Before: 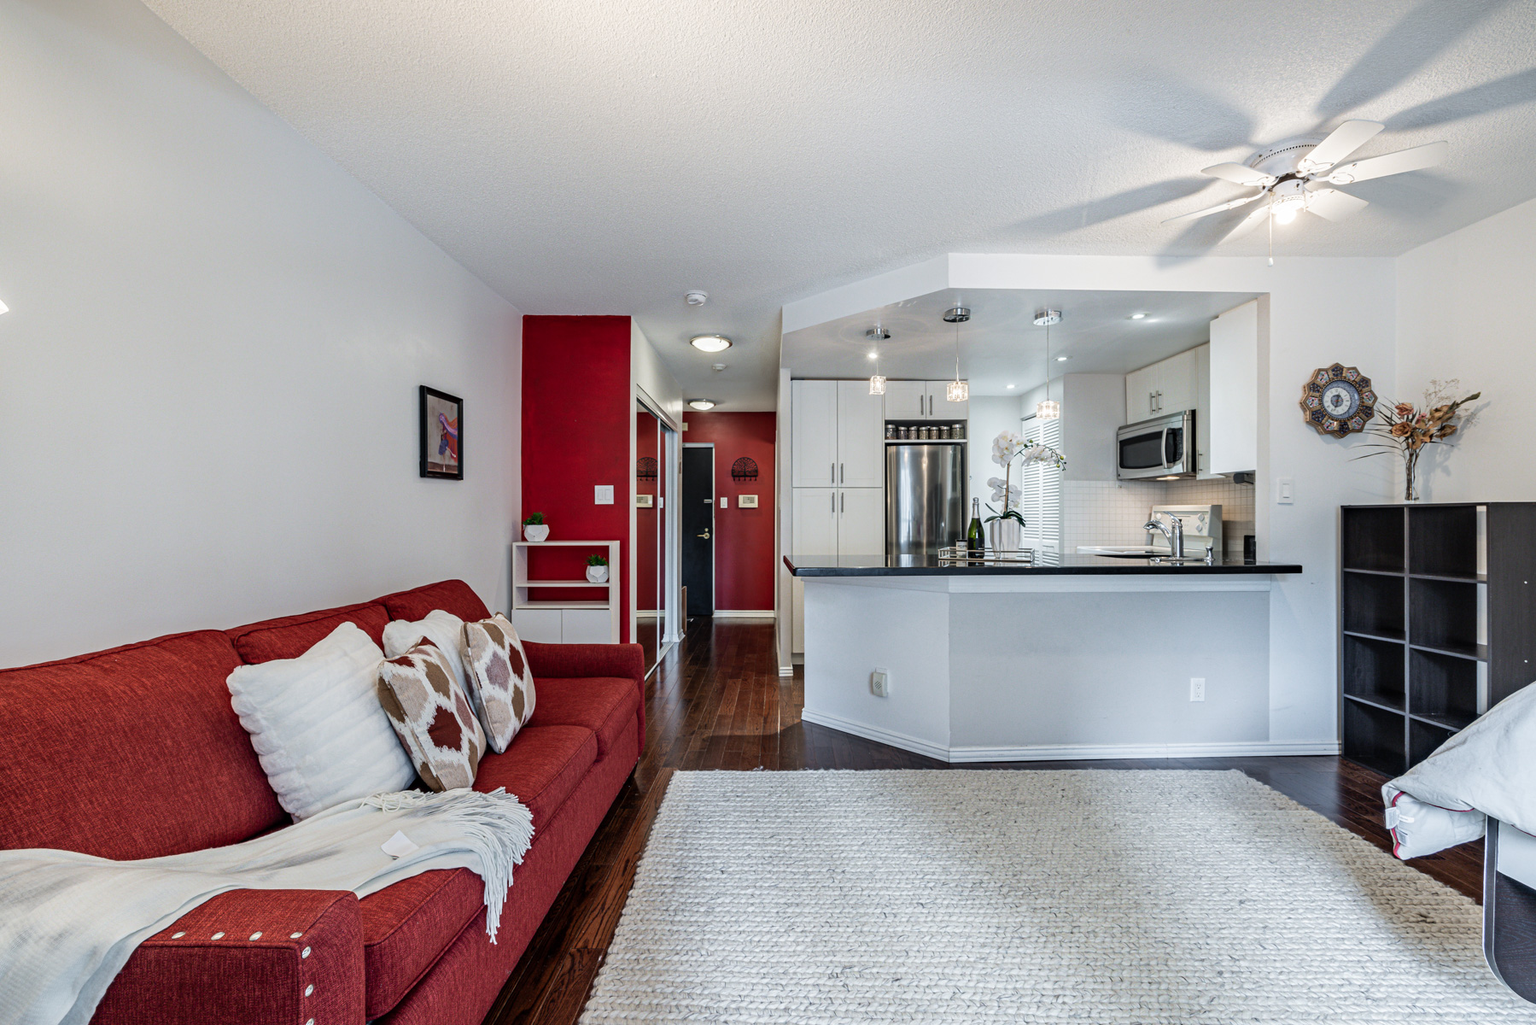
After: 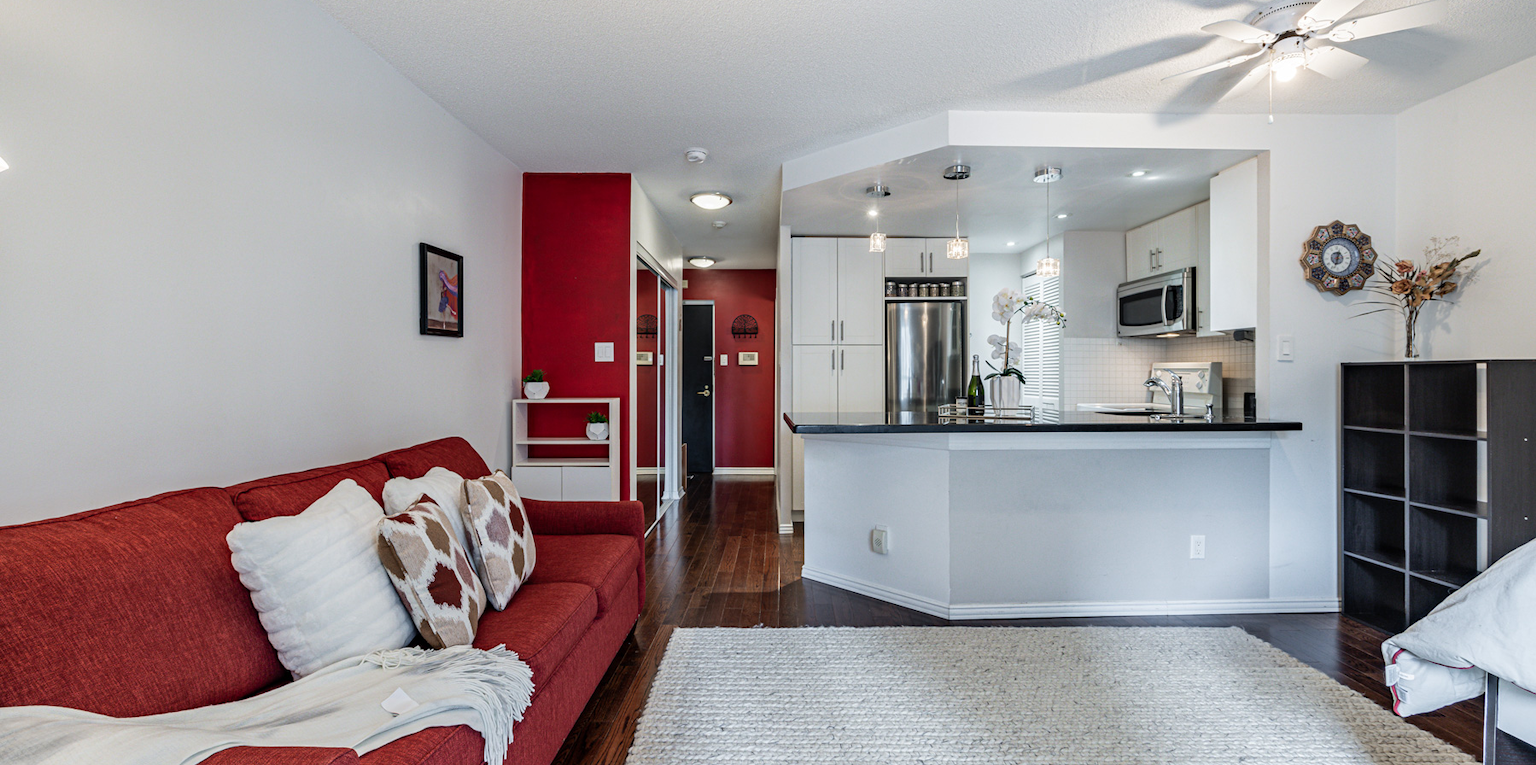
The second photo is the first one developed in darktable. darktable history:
crop: top 13.93%, bottom 11.338%
